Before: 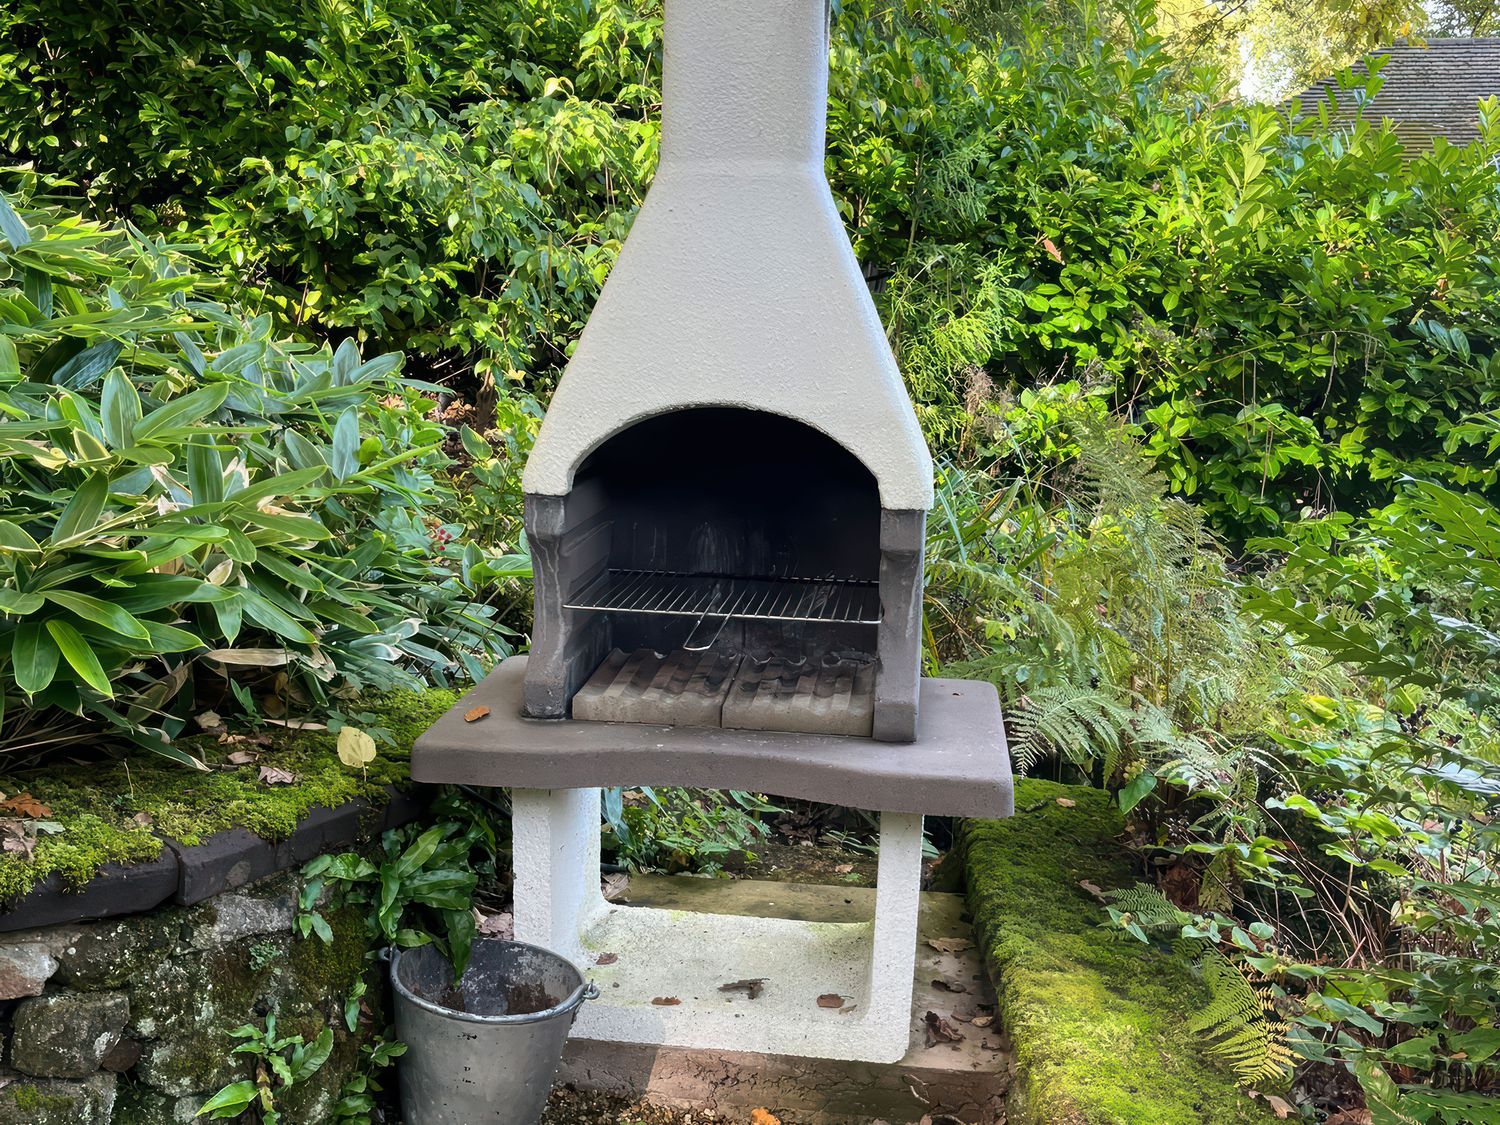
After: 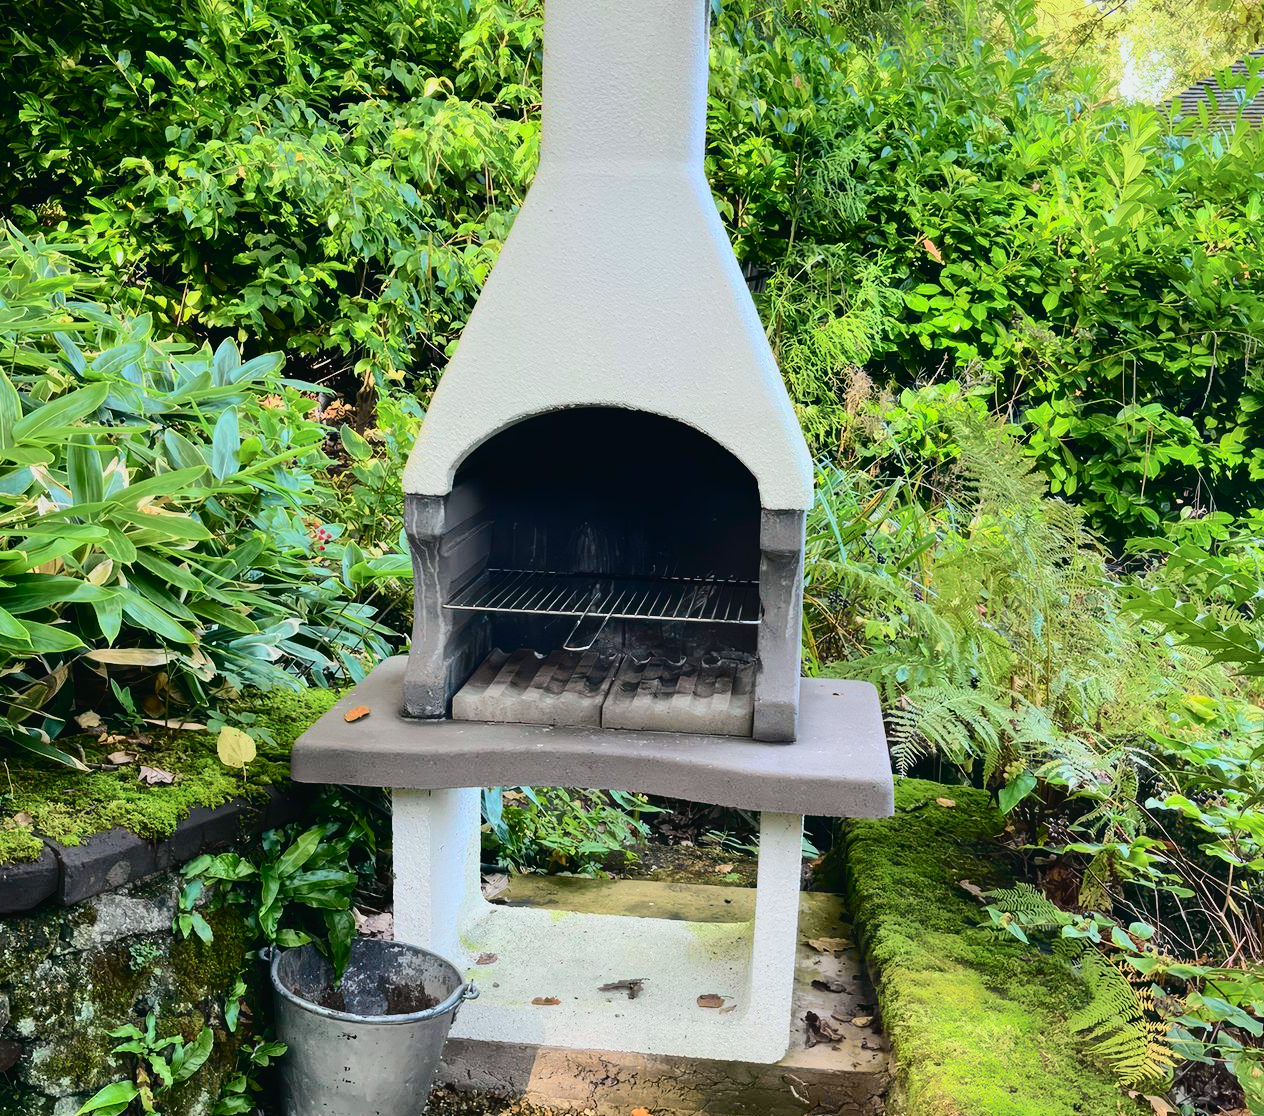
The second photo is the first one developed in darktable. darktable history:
tone curve: curves: ch0 [(0, 0.022) (0.114, 0.083) (0.281, 0.315) (0.447, 0.557) (0.588, 0.711) (0.786, 0.839) (0.999, 0.949)]; ch1 [(0, 0) (0.389, 0.352) (0.458, 0.433) (0.486, 0.474) (0.509, 0.505) (0.535, 0.53) (0.555, 0.557) (0.586, 0.622) (0.677, 0.724) (1, 1)]; ch2 [(0, 0) (0.369, 0.388) (0.449, 0.431) (0.501, 0.5) (0.528, 0.52) (0.561, 0.59) (0.697, 0.721) (1, 1)], color space Lab, independent channels, preserve colors none
white balance: emerald 1
crop: left 8.026%, right 7.374%
